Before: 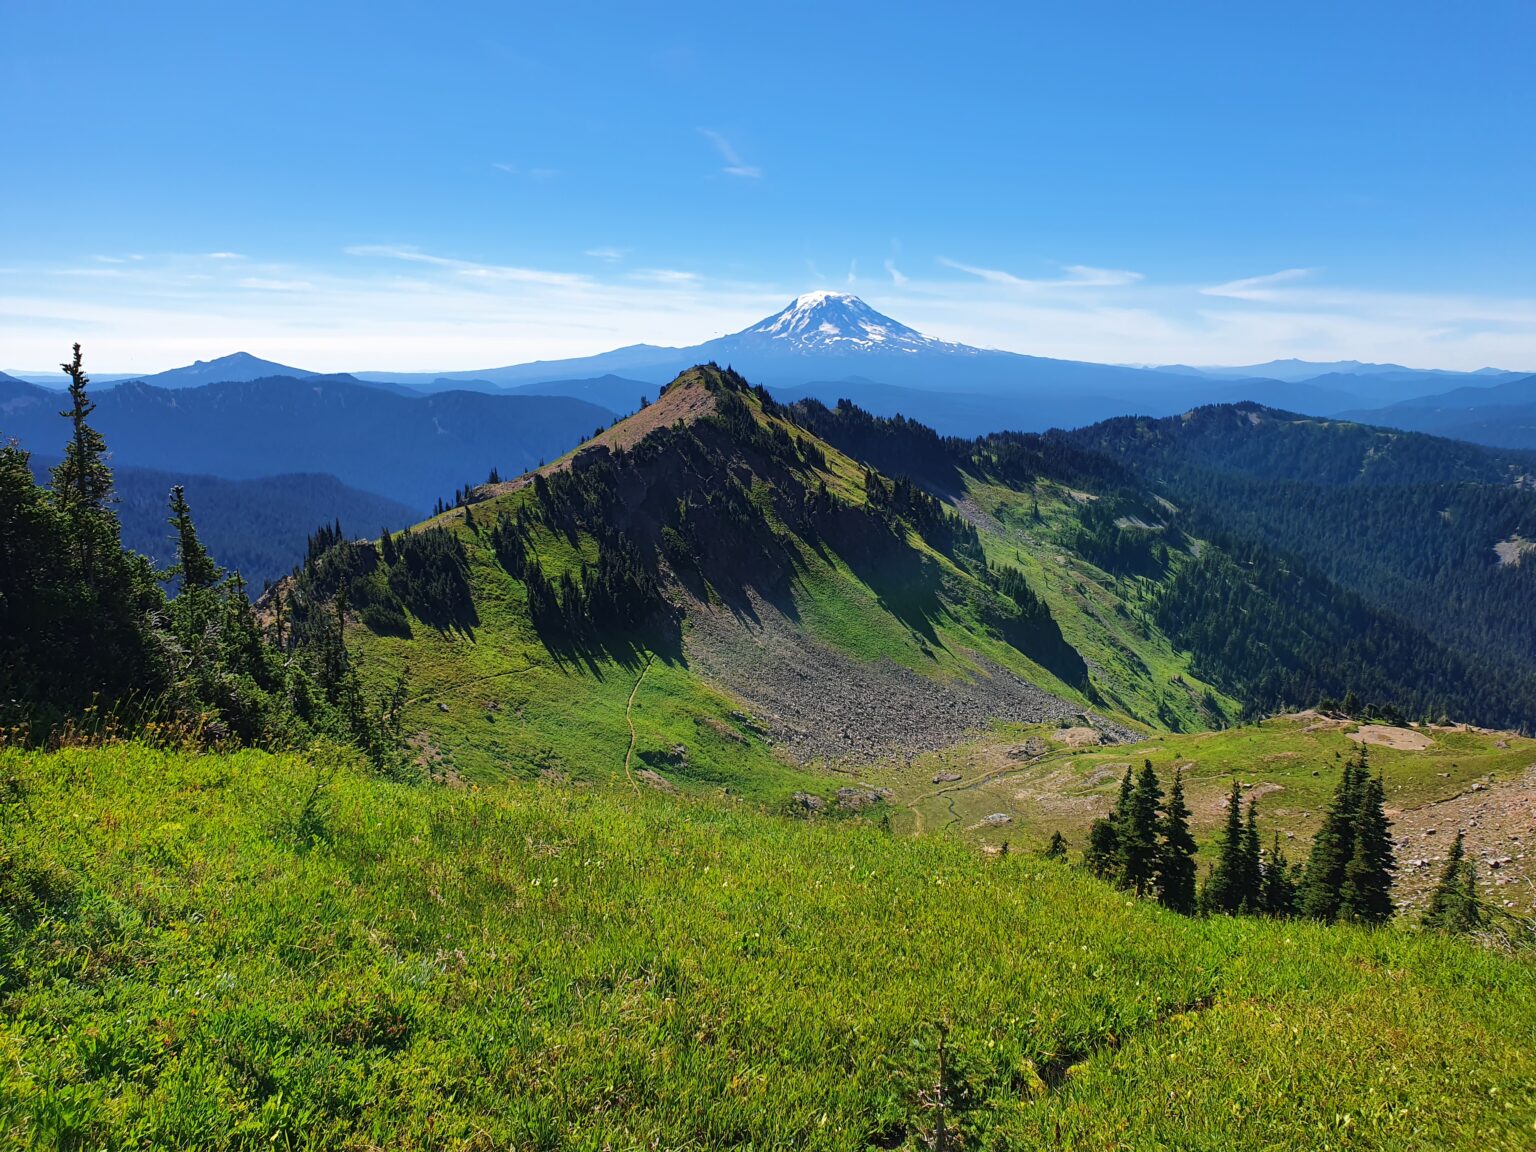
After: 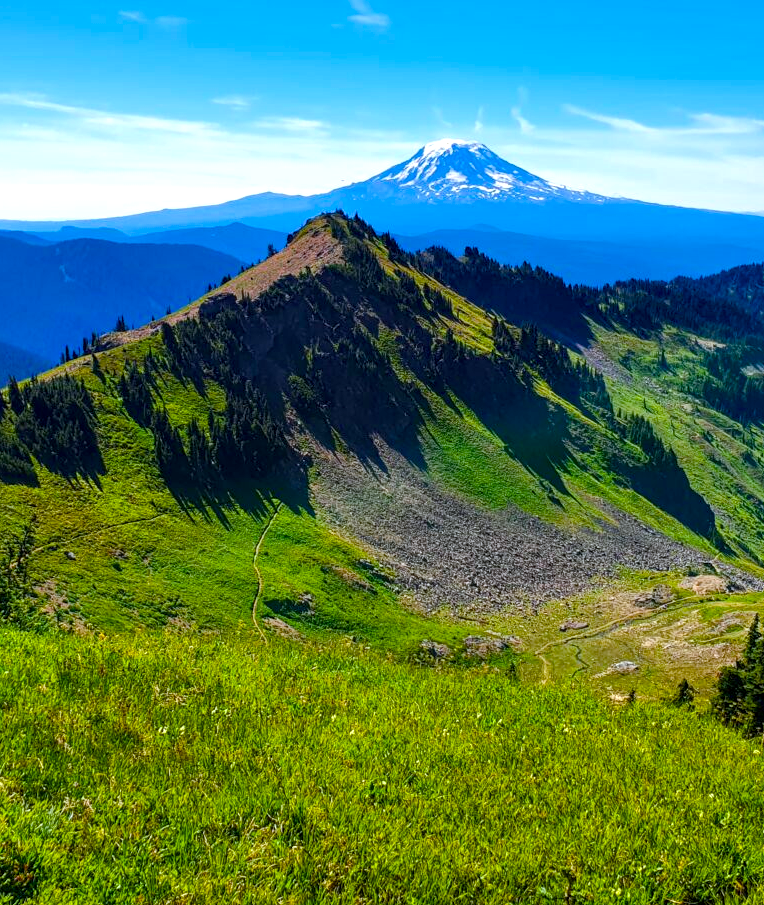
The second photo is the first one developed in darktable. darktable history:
color balance rgb: highlights gain › luminance 17.029%, highlights gain › chroma 2.936%, highlights gain › hue 257.37°, linear chroma grading › global chroma 15.251%, perceptual saturation grading › global saturation 20%, perceptual saturation grading › highlights -14.272%, perceptual saturation grading › shadows 49.431%
local contrast: detail 130%
crop and rotate: angle 0.021°, left 24.275%, top 13.252%, right 25.902%, bottom 8.085%
